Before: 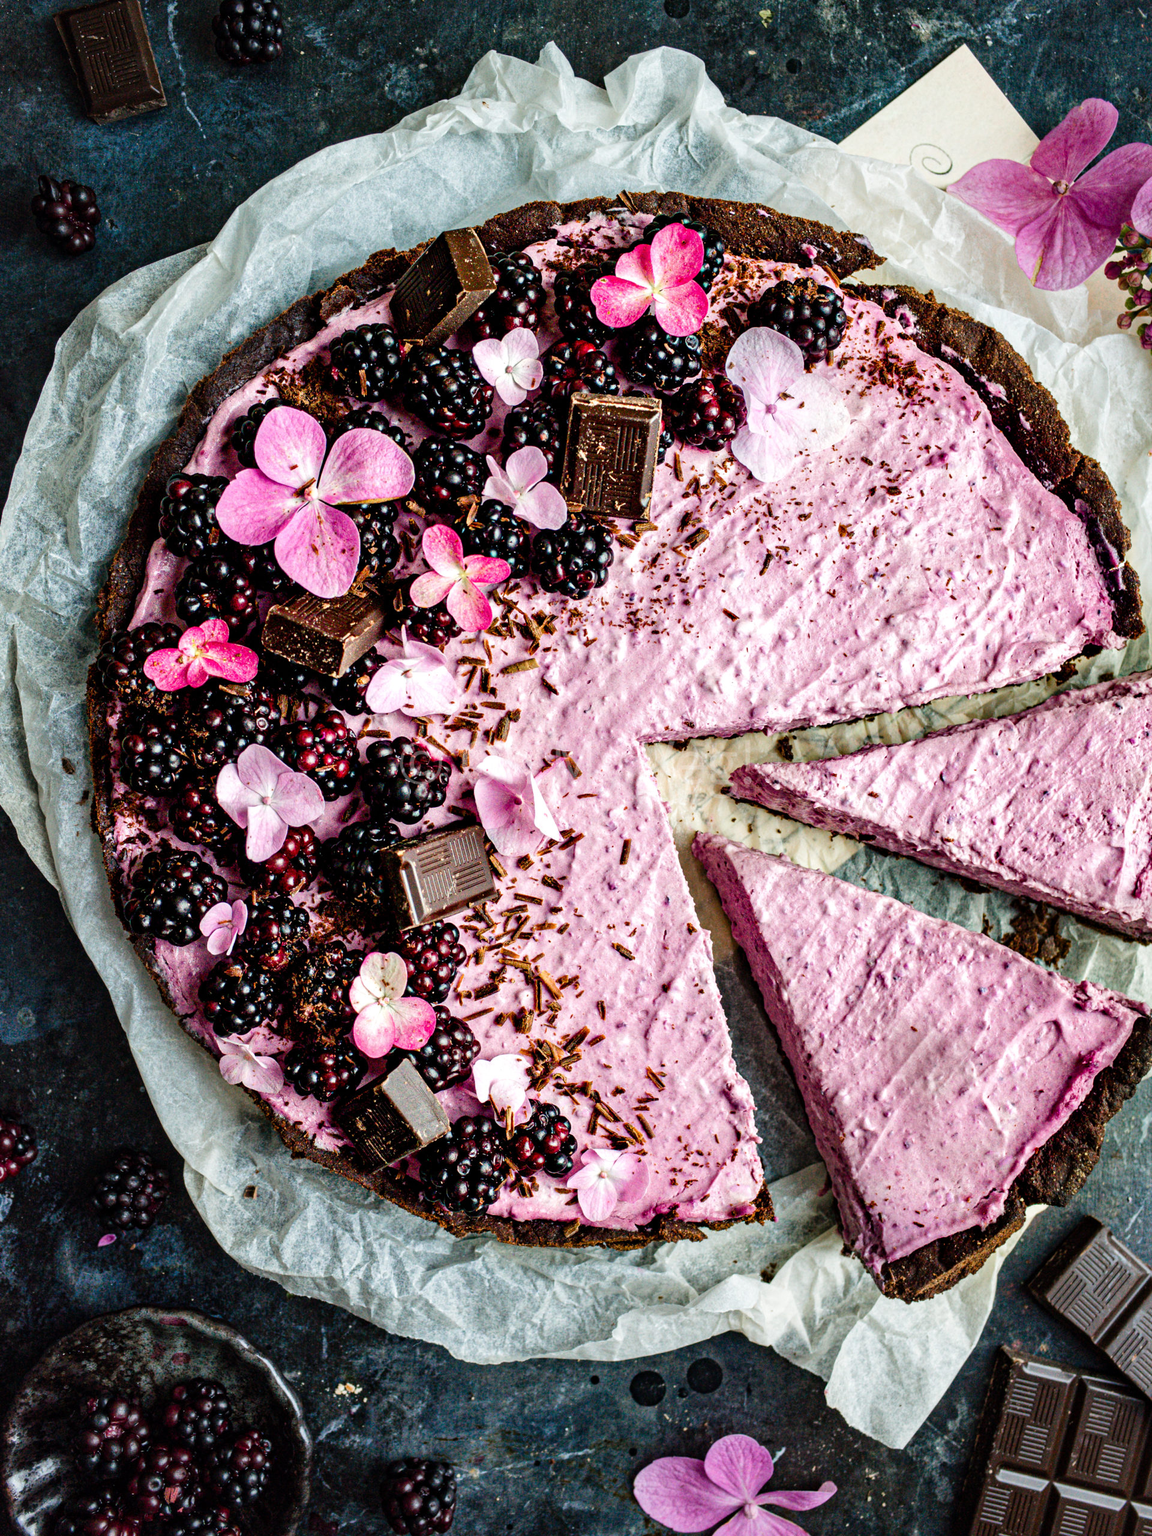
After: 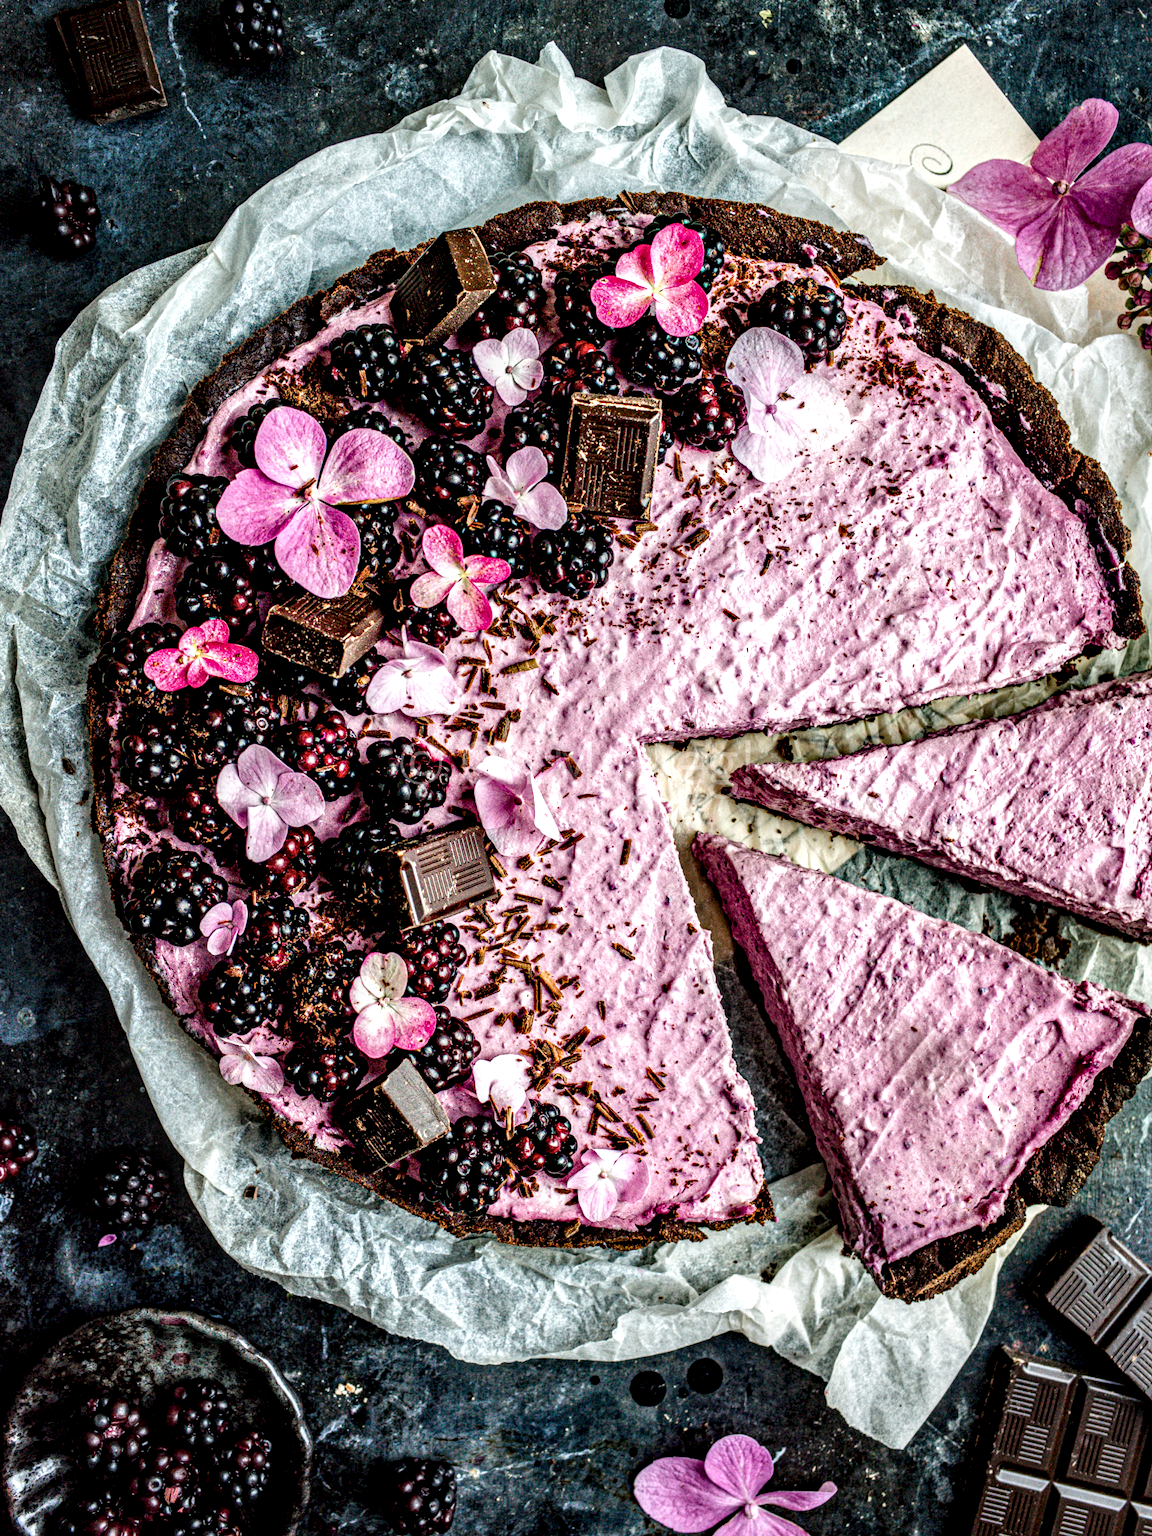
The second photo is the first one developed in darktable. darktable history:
local contrast: highlights 16%, detail 188%
